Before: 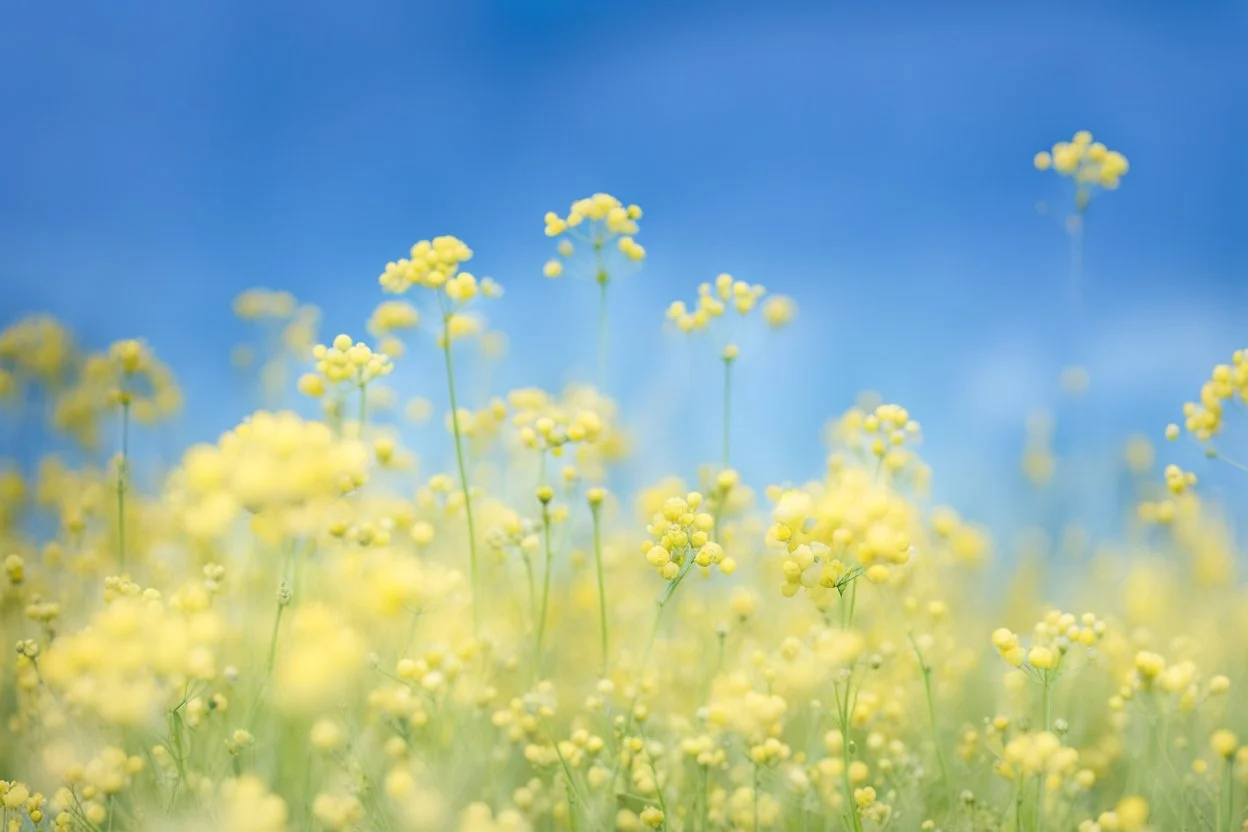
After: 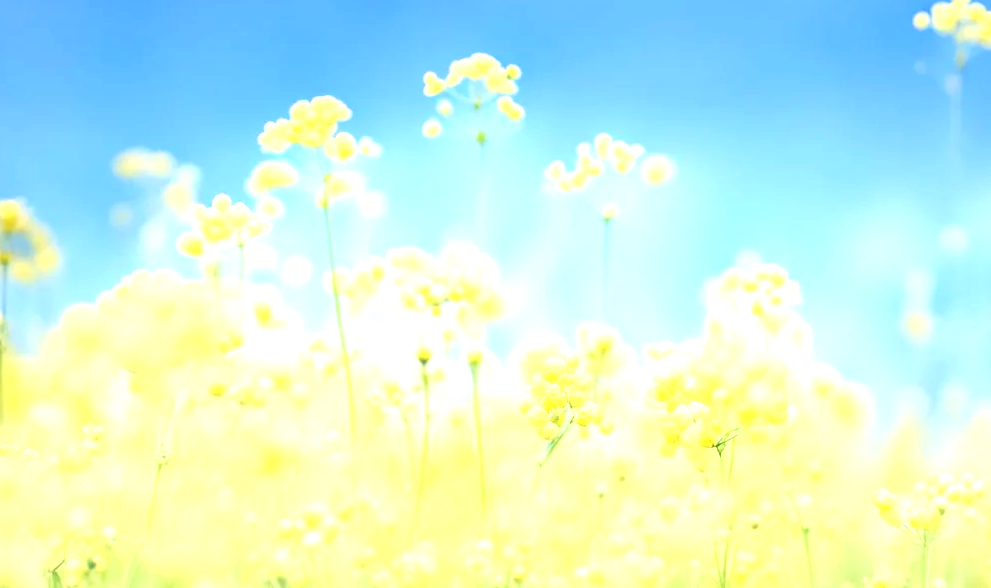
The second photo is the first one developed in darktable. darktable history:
crop: left 9.712%, top 16.928%, right 10.845%, bottom 12.332%
exposure: black level correction 0, exposure 1.1 EV, compensate highlight preservation false
